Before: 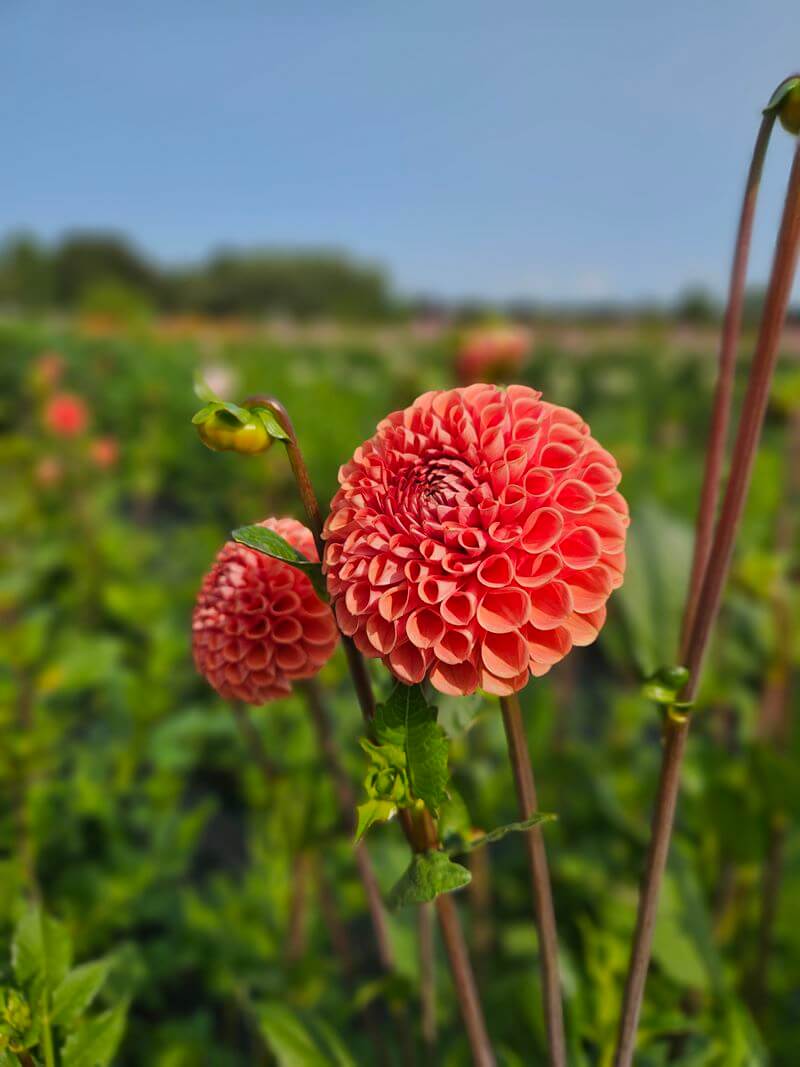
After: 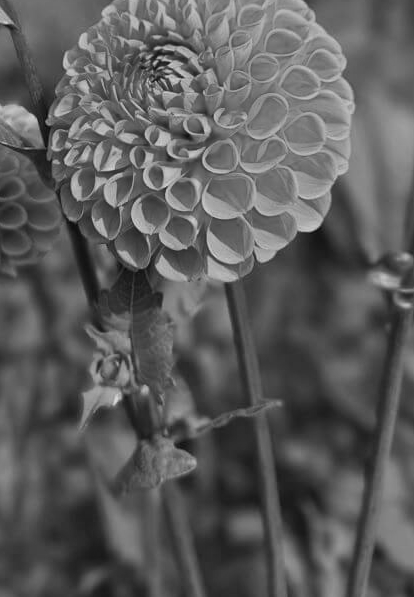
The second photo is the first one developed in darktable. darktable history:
monochrome: a -6.99, b 35.61, size 1.4
color zones: curves: ch1 [(0.238, 0.163) (0.476, 0.2) (0.733, 0.322) (0.848, 0.134)]
crop: left 34.479%, top 38.822%, right 13.718%, bottom 5.172%
